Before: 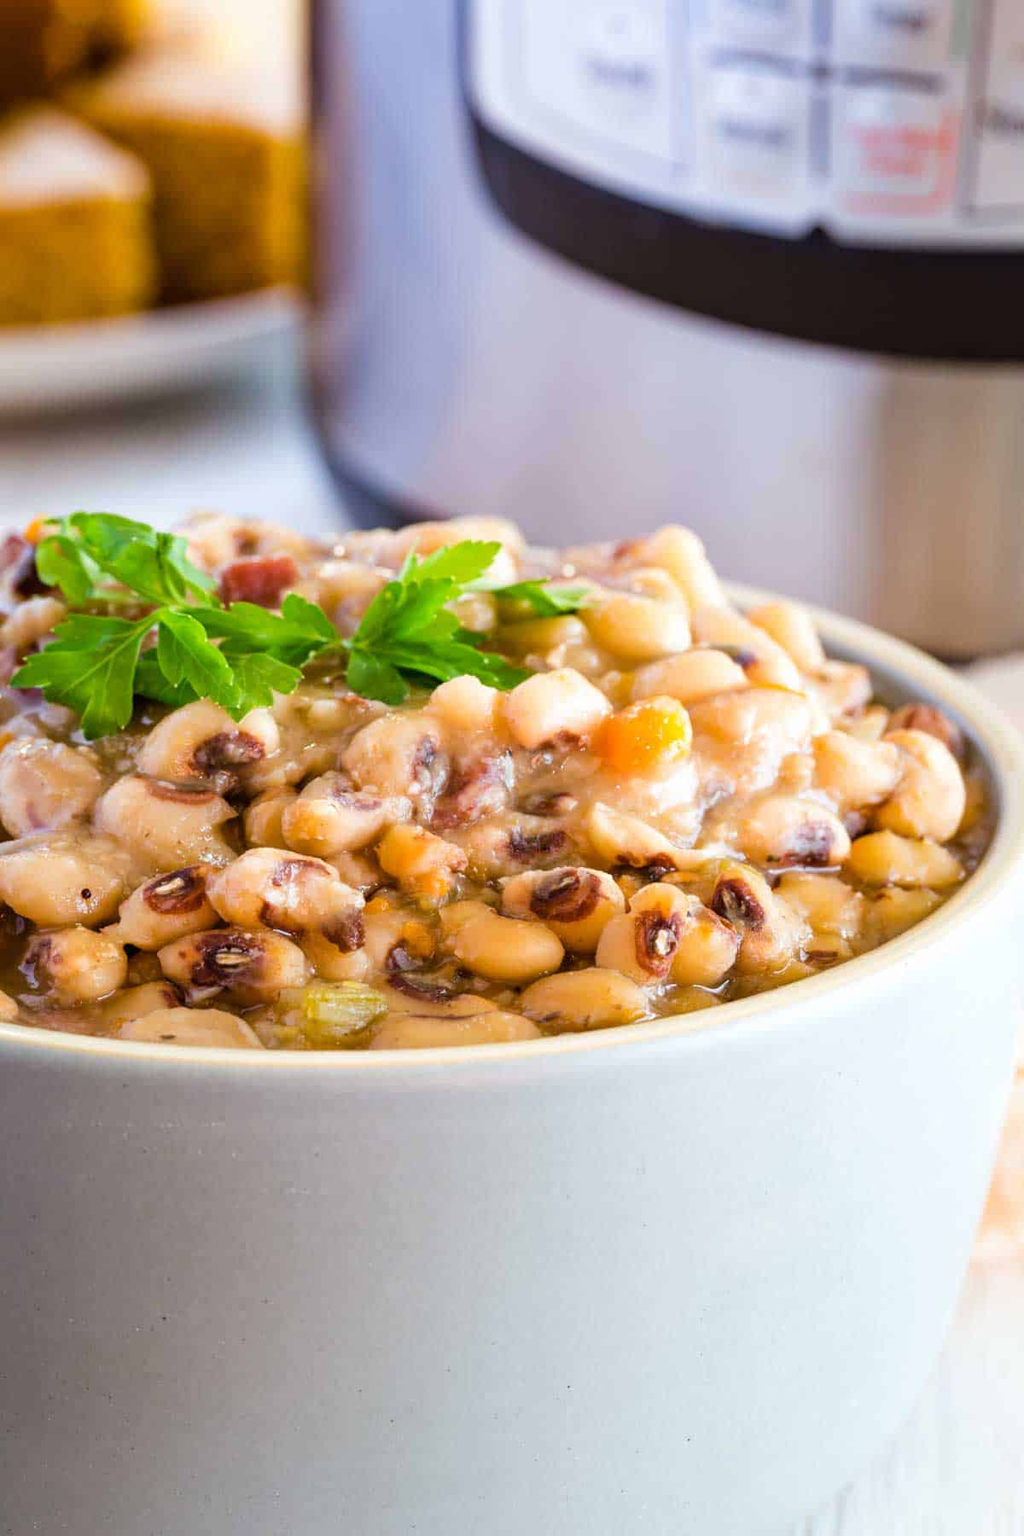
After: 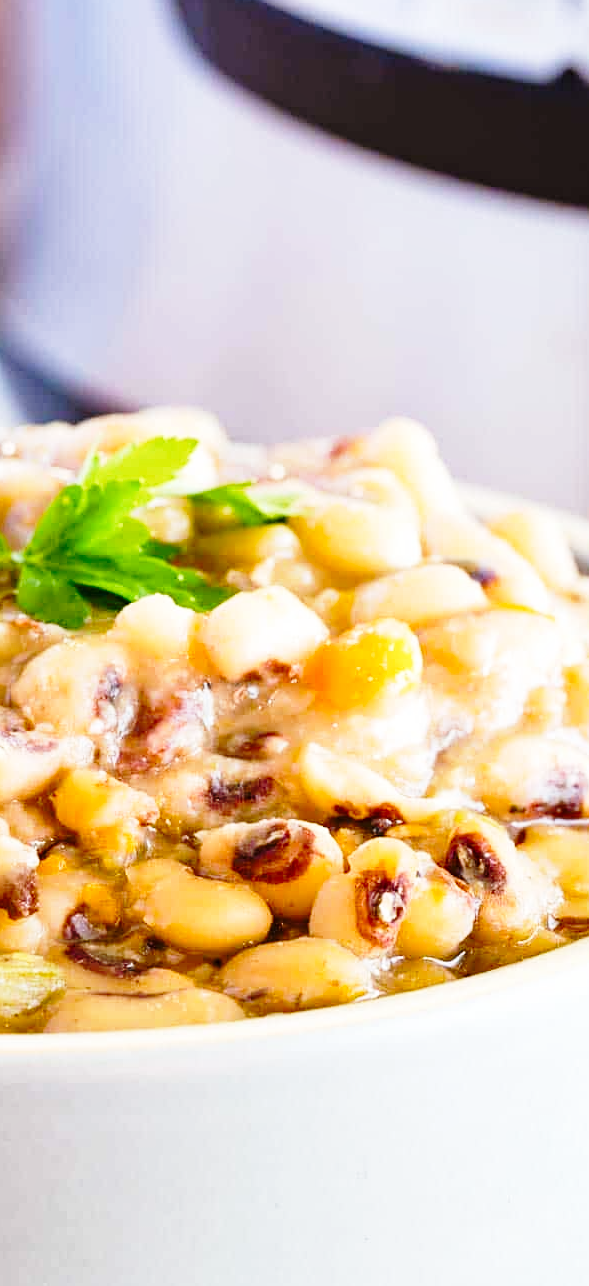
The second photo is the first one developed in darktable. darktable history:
sharpen: amount 0.206
base curve: curves: ch0 [(0, 0) (0.028, 0.03) (0.121, 0.232) (0.46, 0.748) (0.859, 0.968) (1, 1)], preserve colors none
crop: left 32.489%, top 10.989%, right 18.372%, bottom 17.542%
shadows and highlights: shadows 36.61, highlights -27.05, soften with gaussian
